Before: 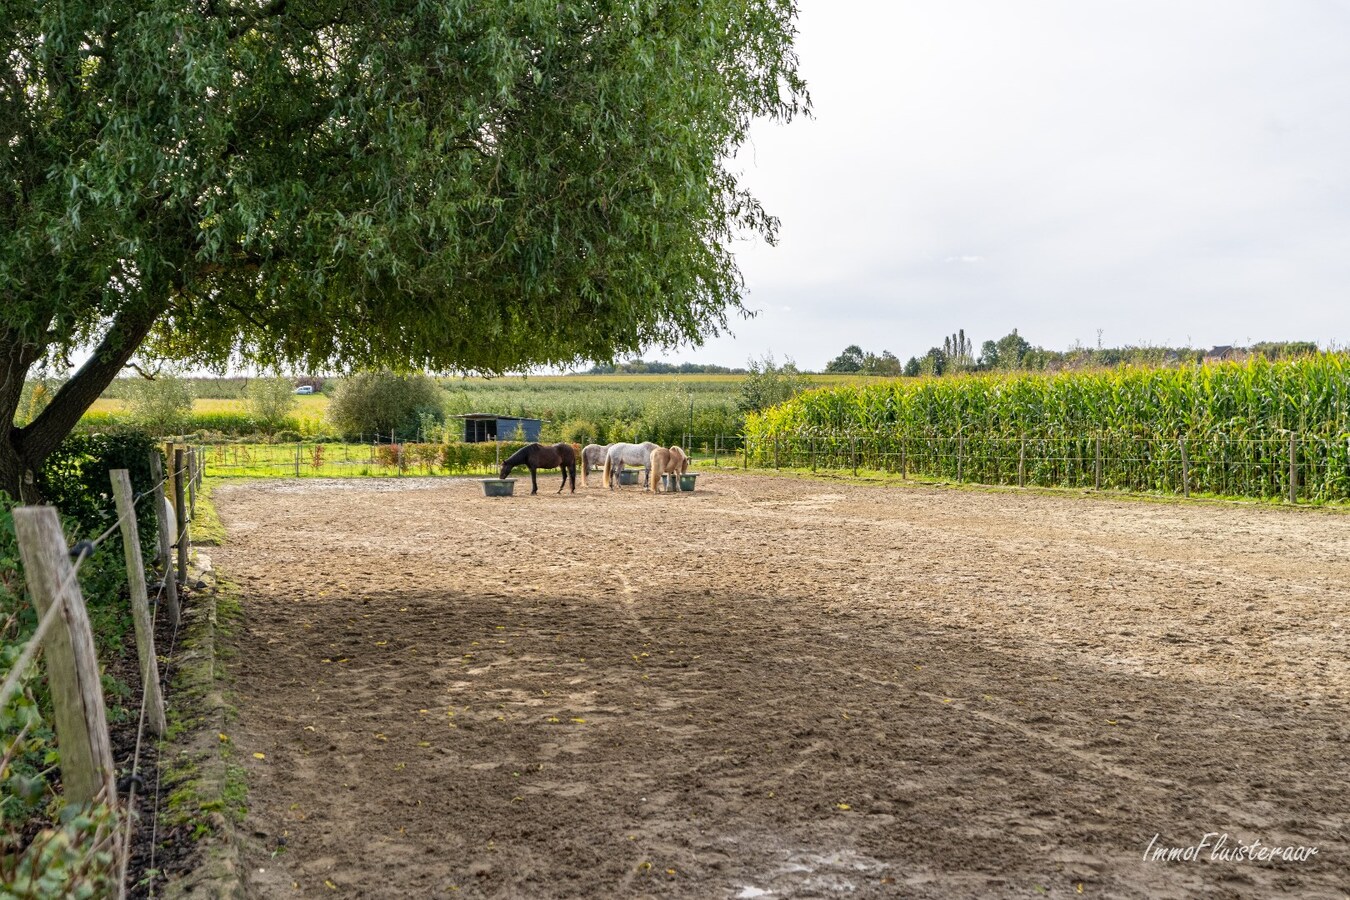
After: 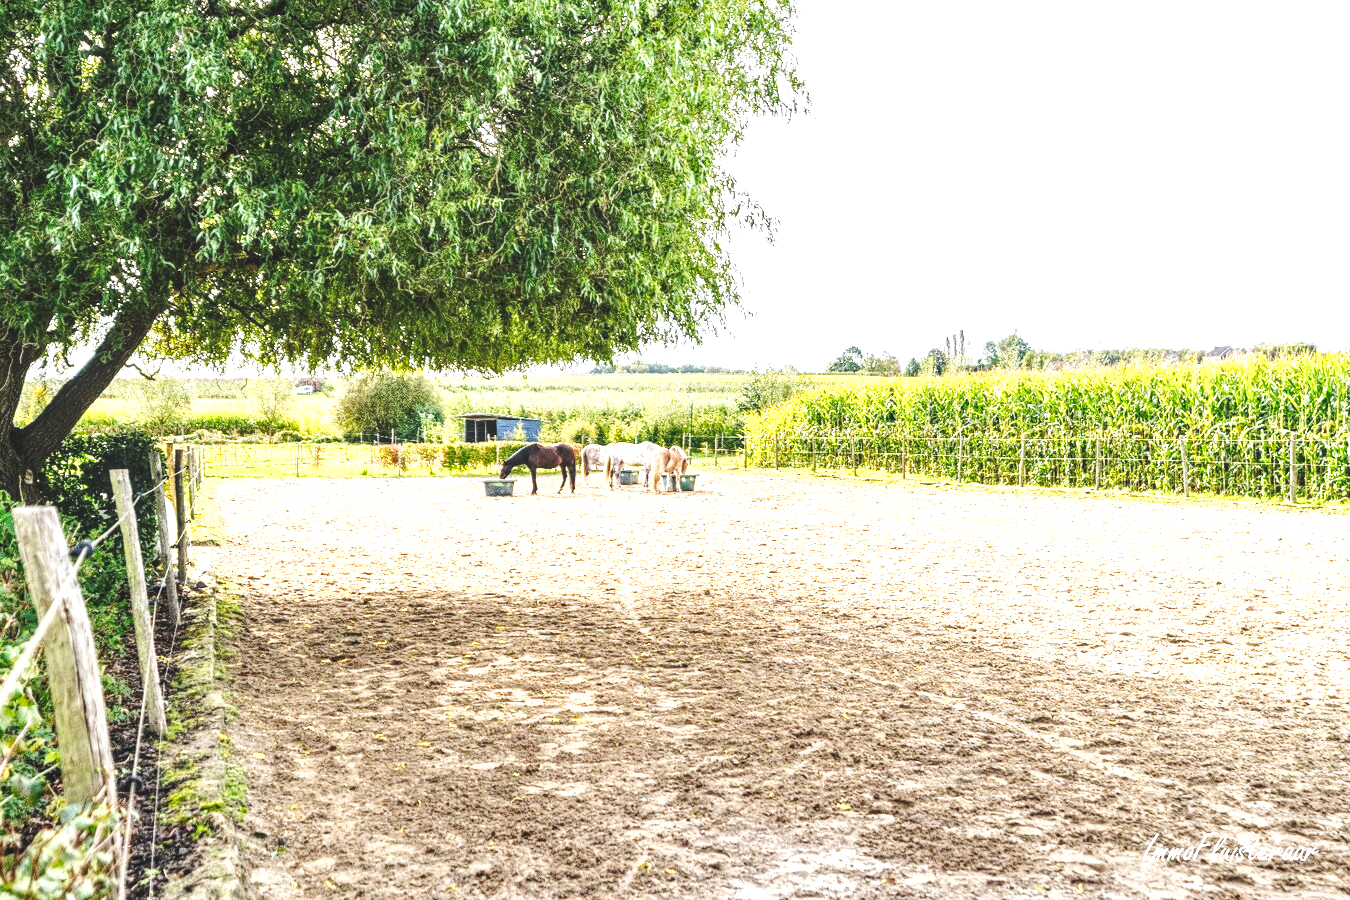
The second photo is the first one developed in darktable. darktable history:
tone equalizer: -8 EV -0.754 EV, -7 EV -0.685 EV, -6 EV -0.581 EV, -5 EV -0.404 EV, -3 EV 0.384 EV, -2 EV 0.6 EV, -1 EV 0.687 EV, +0 EV 0.753 EV, smoothing diameter 24.82%, edges refinement/feathering 11.24, preserve details guided filter
local contrast: detail 130%
tone curve: curves: ch0 [(0, 0) (0.003, 0.117) (0.011, 0.125) (0.025, 0.133) (0.044, 0.144) (0.069, 0.152) (0.1, 0.167) (0.136, 0.186) (0.177, 0.21) (0.224, 0.244) (0.277, 0.295) (0.335, 0.357) (0.399, 0.445) (0.468, 0.531) (0.543, 0.629) (0.623, 0.716) (0.709, 0.803) (0.801, 0.876) (0.898, 0.939) (1, 1)], preserve colors none
exposure: black level correction 0, exposure 0.899 EV, compensate highlight preservation false
